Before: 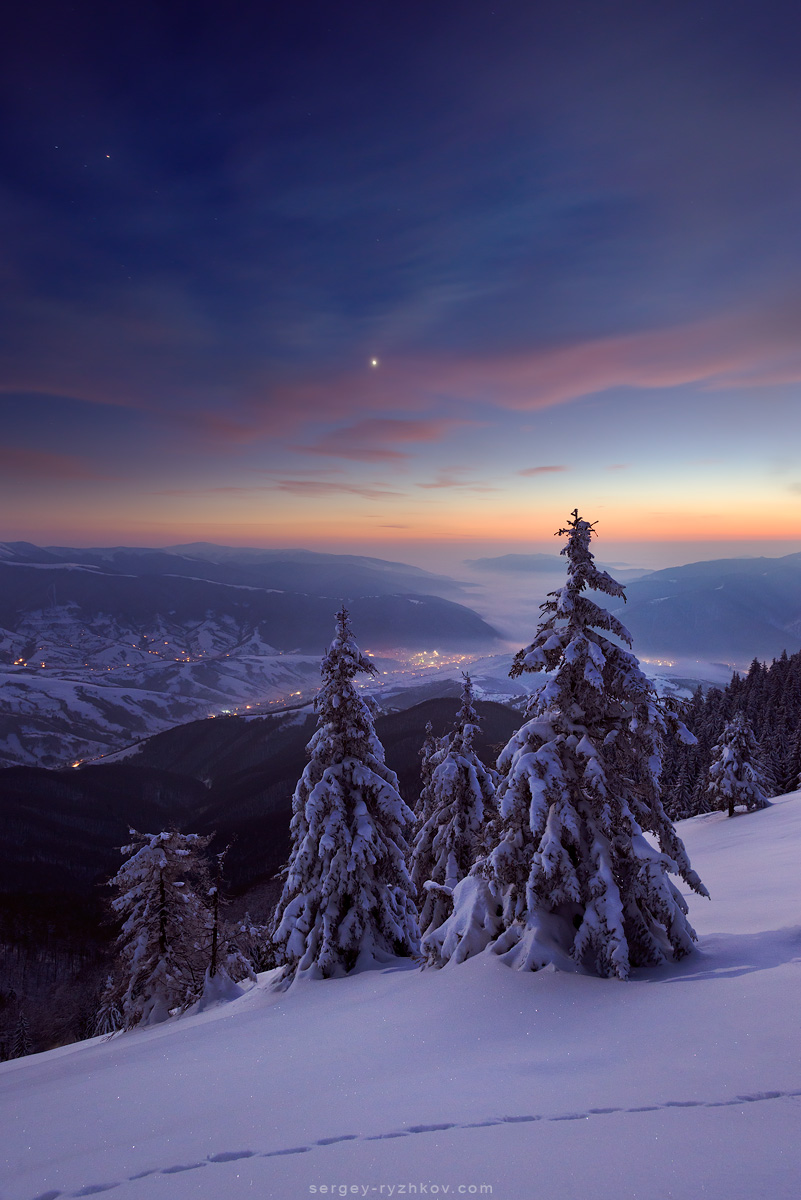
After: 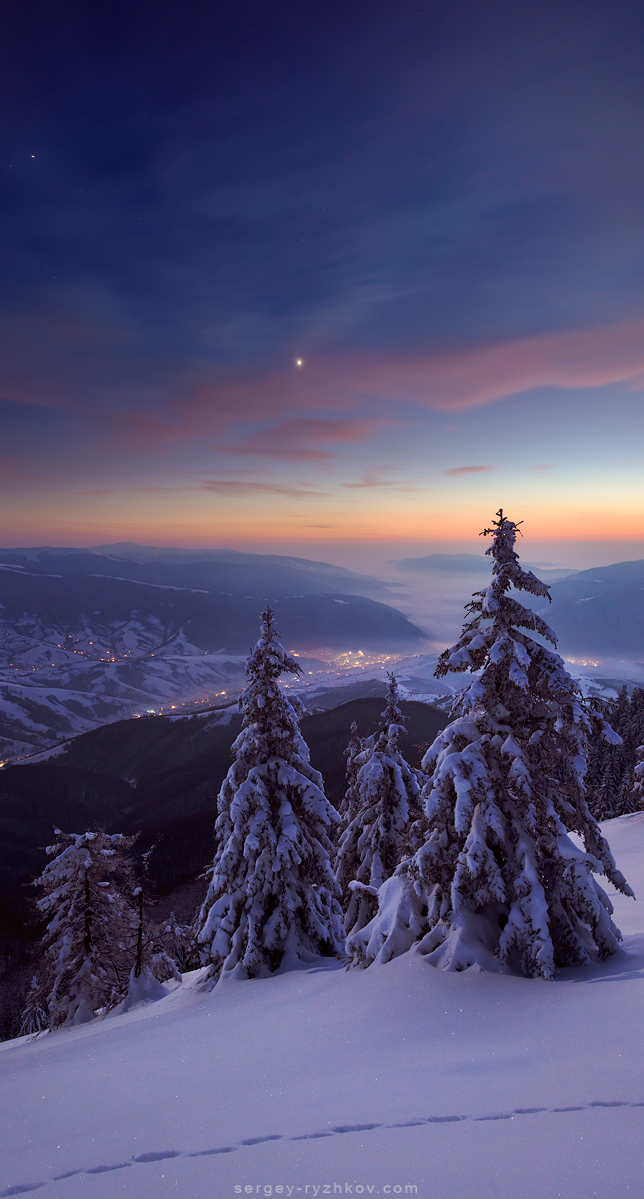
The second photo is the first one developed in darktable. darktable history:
crop and rotate: left 9.475%, right 10.108%
